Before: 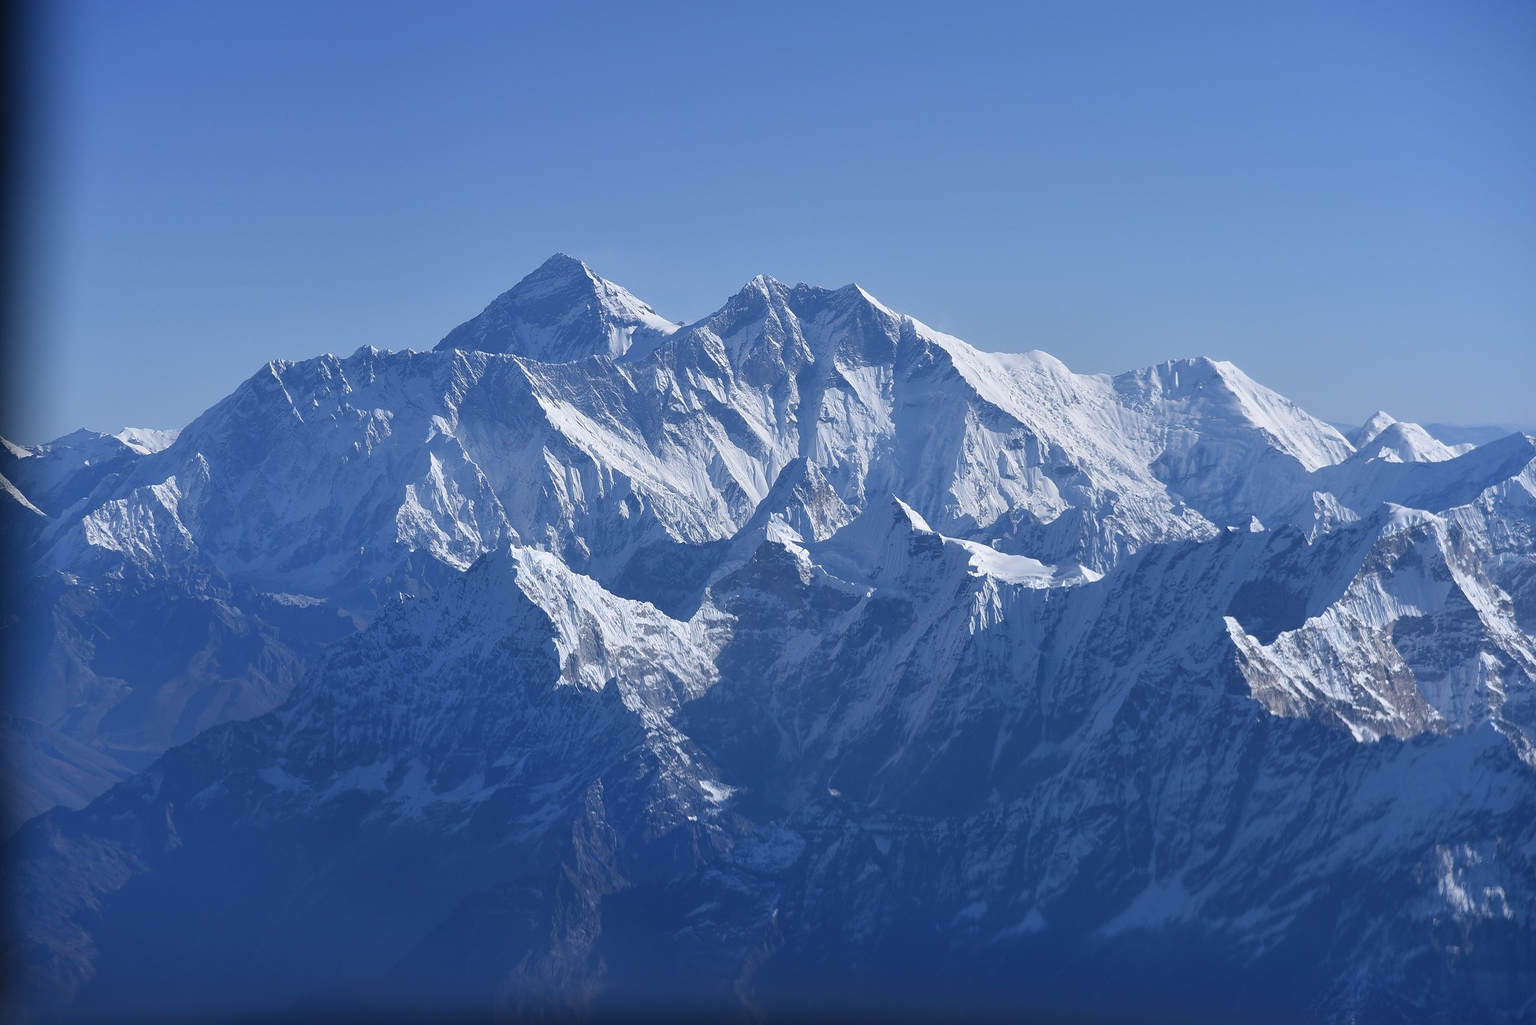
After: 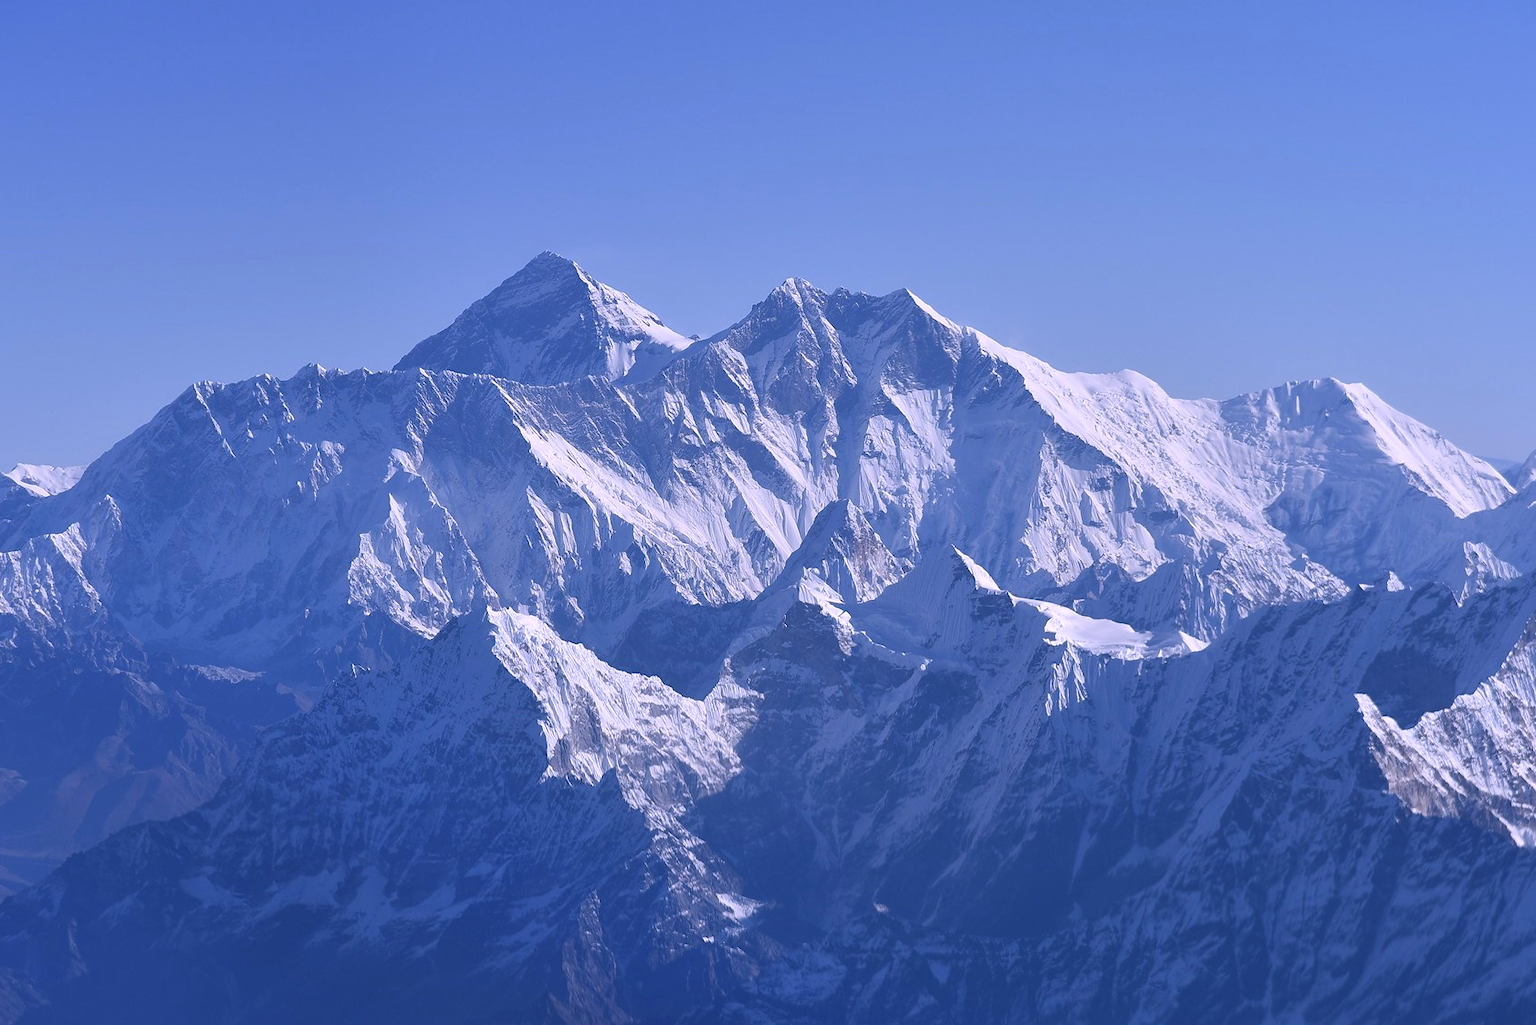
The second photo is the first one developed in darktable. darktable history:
white balance: red 1.066, blue 1.119
crop and rotate: left 7.196%, top 4.574%, right 10.605%, bottom 13.178%
